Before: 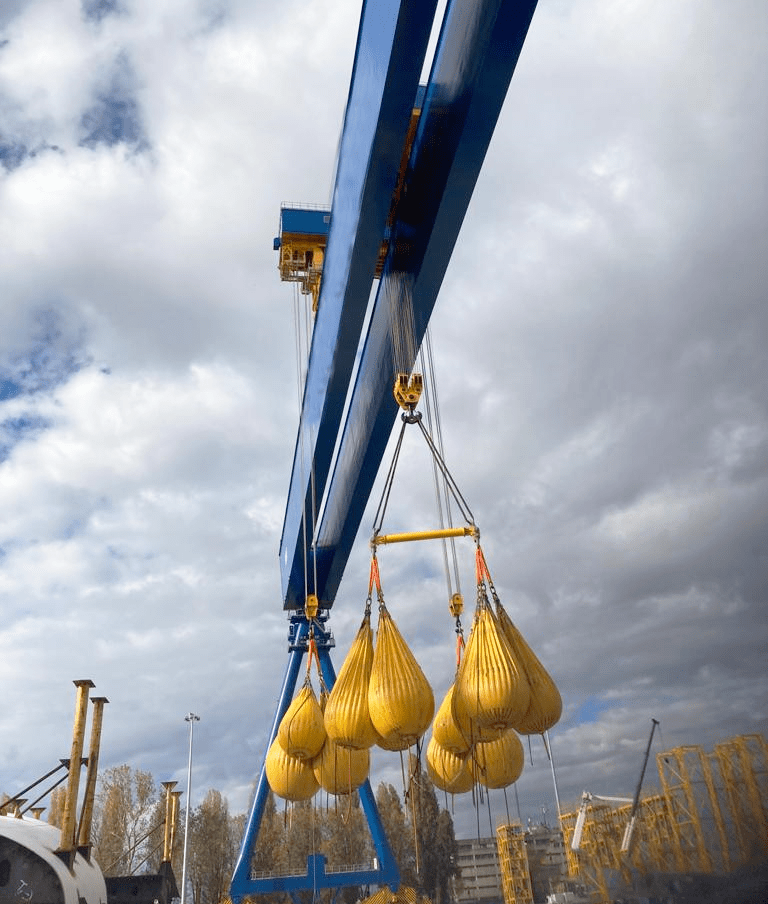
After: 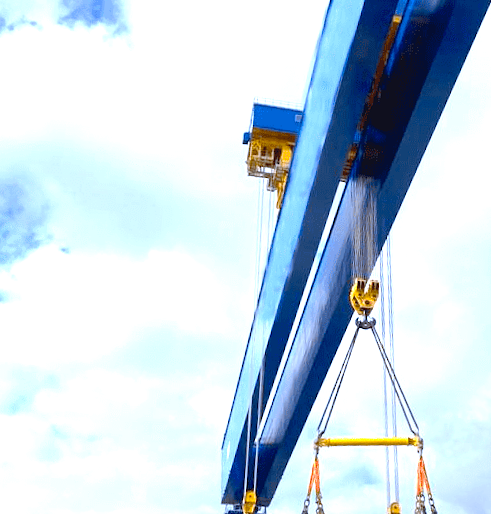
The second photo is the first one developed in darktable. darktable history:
exposure: exposure 1 EV, compensate highlight preservation false
color balance rgb: perceptual saturation grading › global saturation 20%, global vibrance 20%
white balance: red 0.948, green 1.02, blue 1.176
crop and rotate: angle -4.99°, left 2.122%, top 6.945%, right 27.566%, bottom 30.519%
